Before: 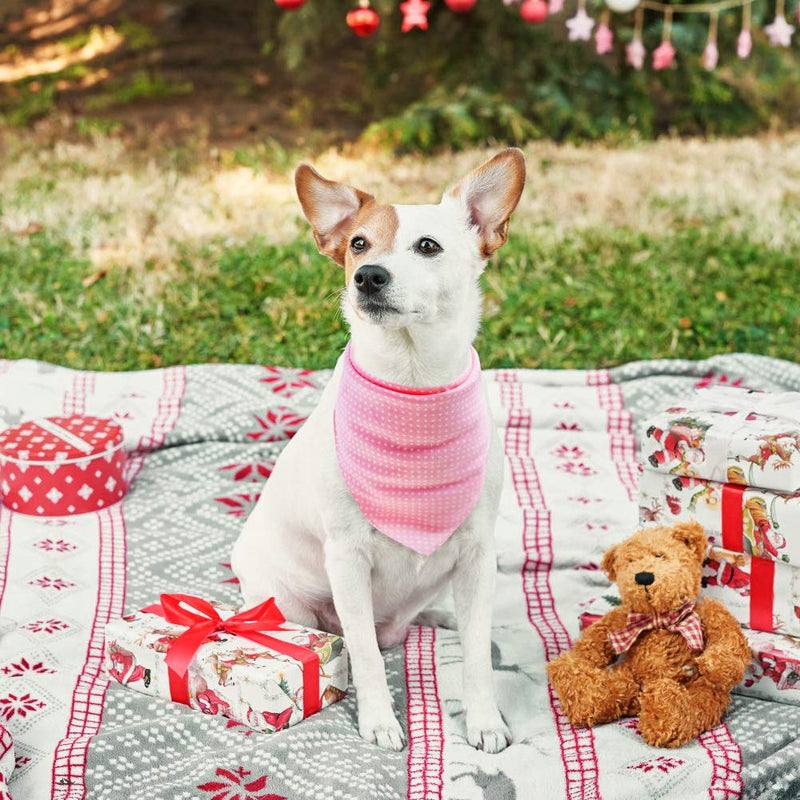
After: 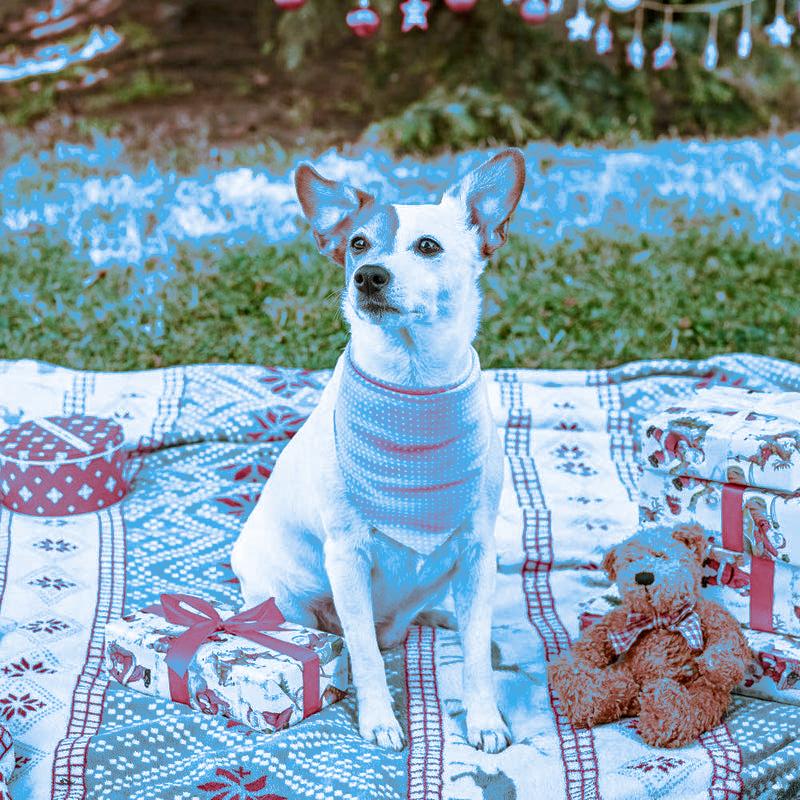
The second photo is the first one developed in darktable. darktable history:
contrast brightness saturation: contrast 0.01, saturation -0.05
local contrast: detail 130%
split-toning: shadows › hue 220°, shadows › saturation 0.64, highlights › hue 220°, highlights › saturation 0.64, balance 0, compress 5.22%
